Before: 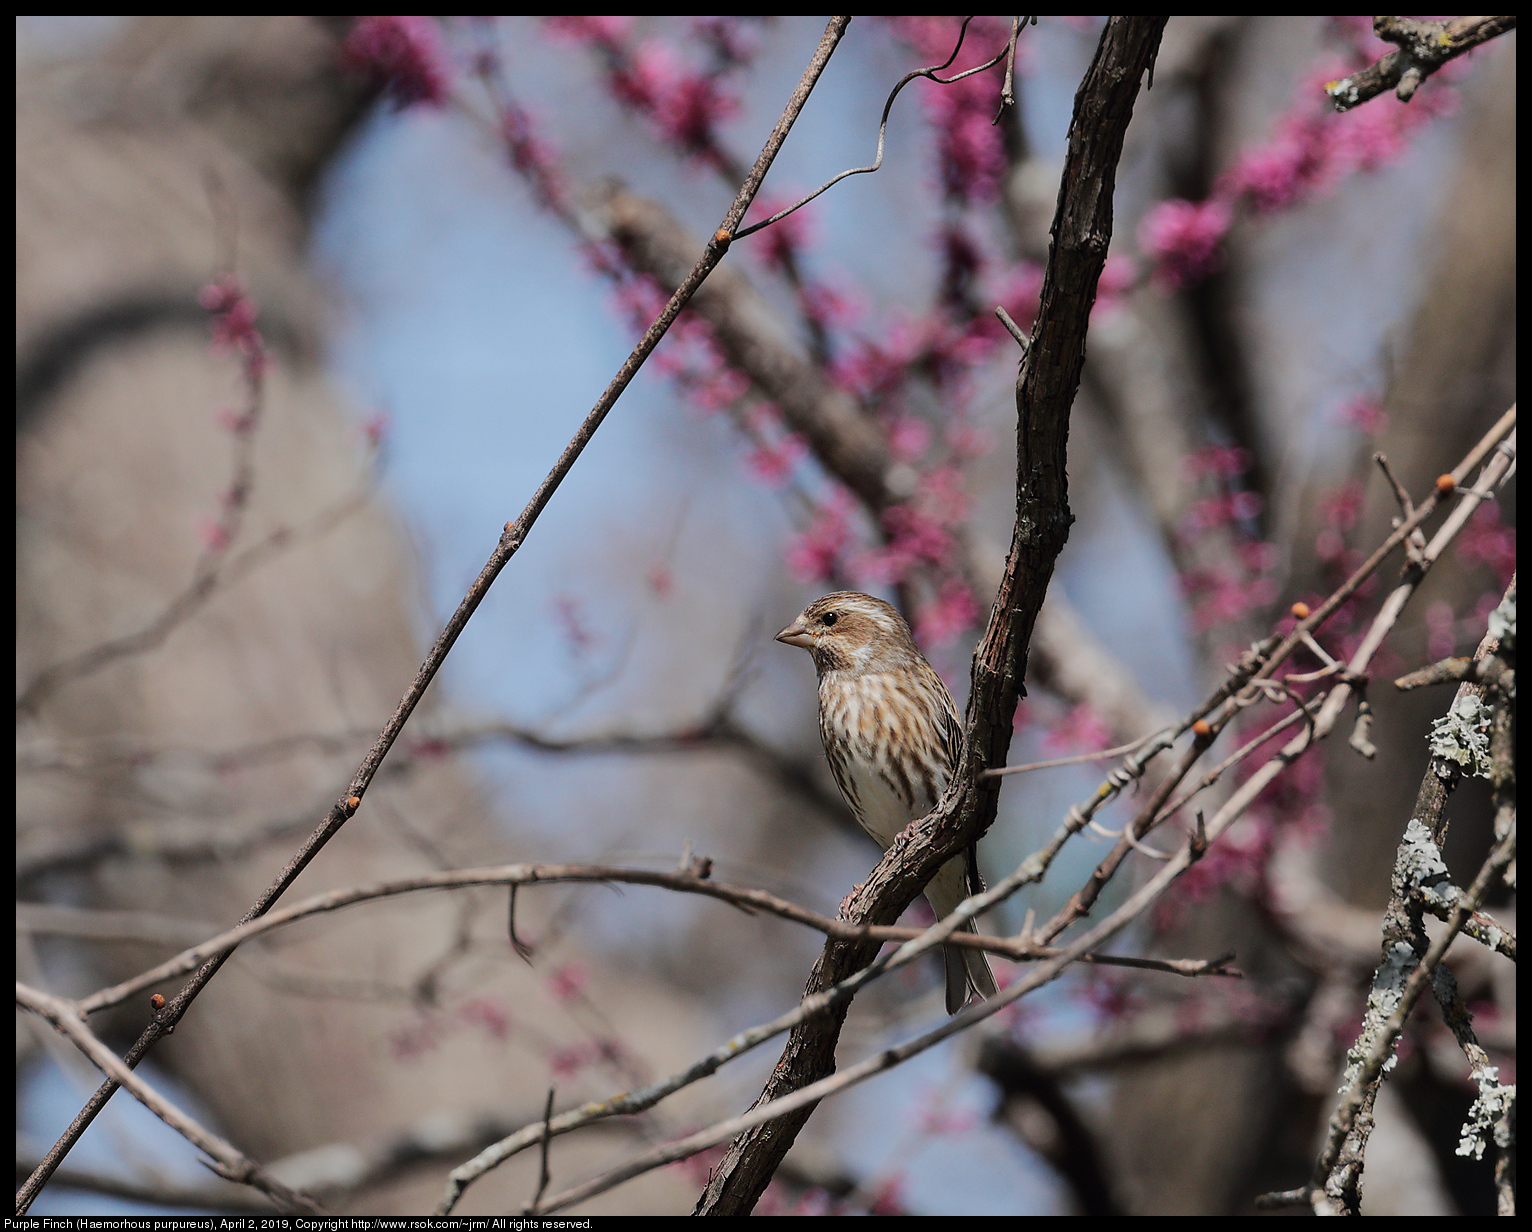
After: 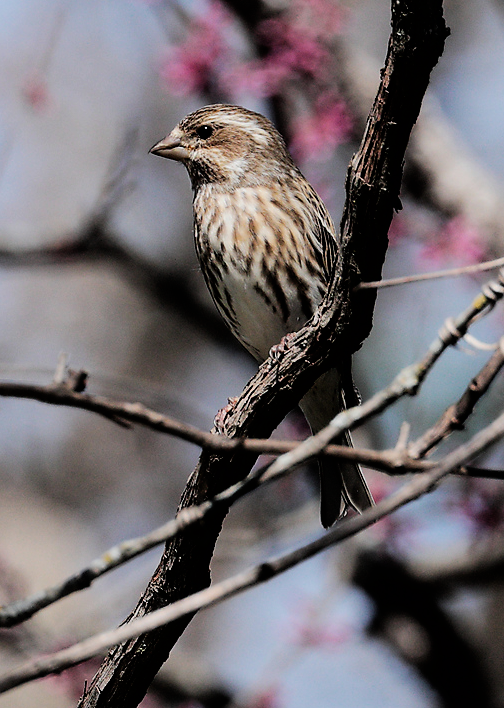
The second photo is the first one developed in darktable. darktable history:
filmic rgb: black relative exposure -5.27 EV, white relative exposure 2.88 EV, dynamic range scaling -37.33%, hardness 3.98, contrast 1.61, highlights saturation mix -1.38%
crop: left 40.816%, top 39.606%, right 25.725%, bottom 2.876%
